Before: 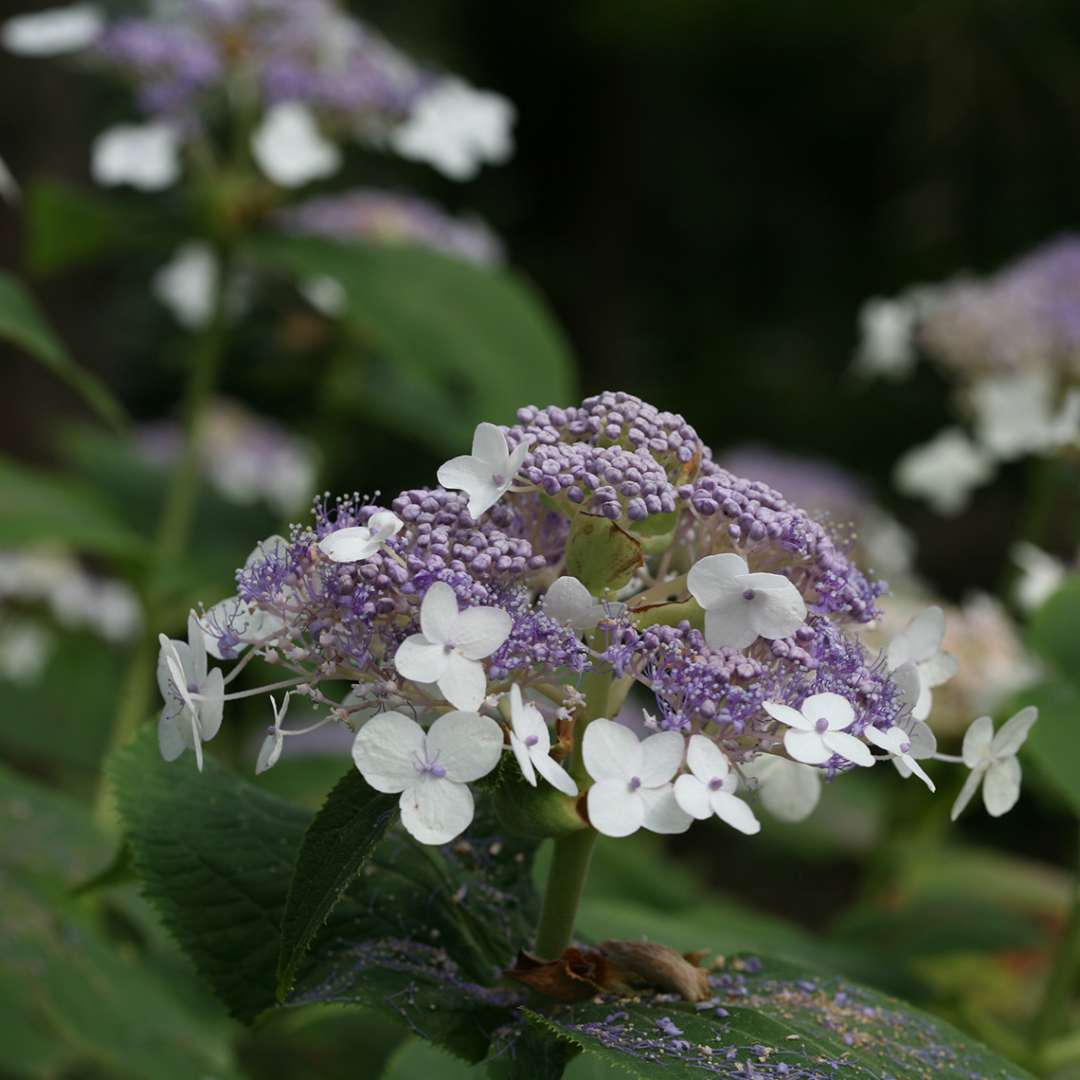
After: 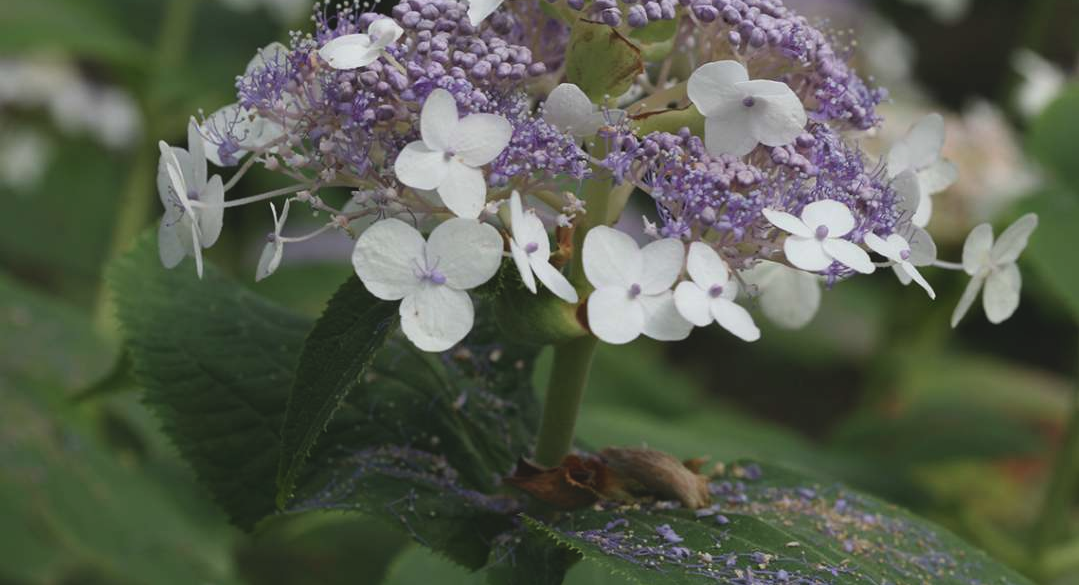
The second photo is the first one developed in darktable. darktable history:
contrast brightness saturation: contrast -0.098, saturation -0.102
exposure: black level correction -0.004, exposure 0.054 EV, compensate highlight preservation false
crop and rotate: top 45.819%, right 0.002%
